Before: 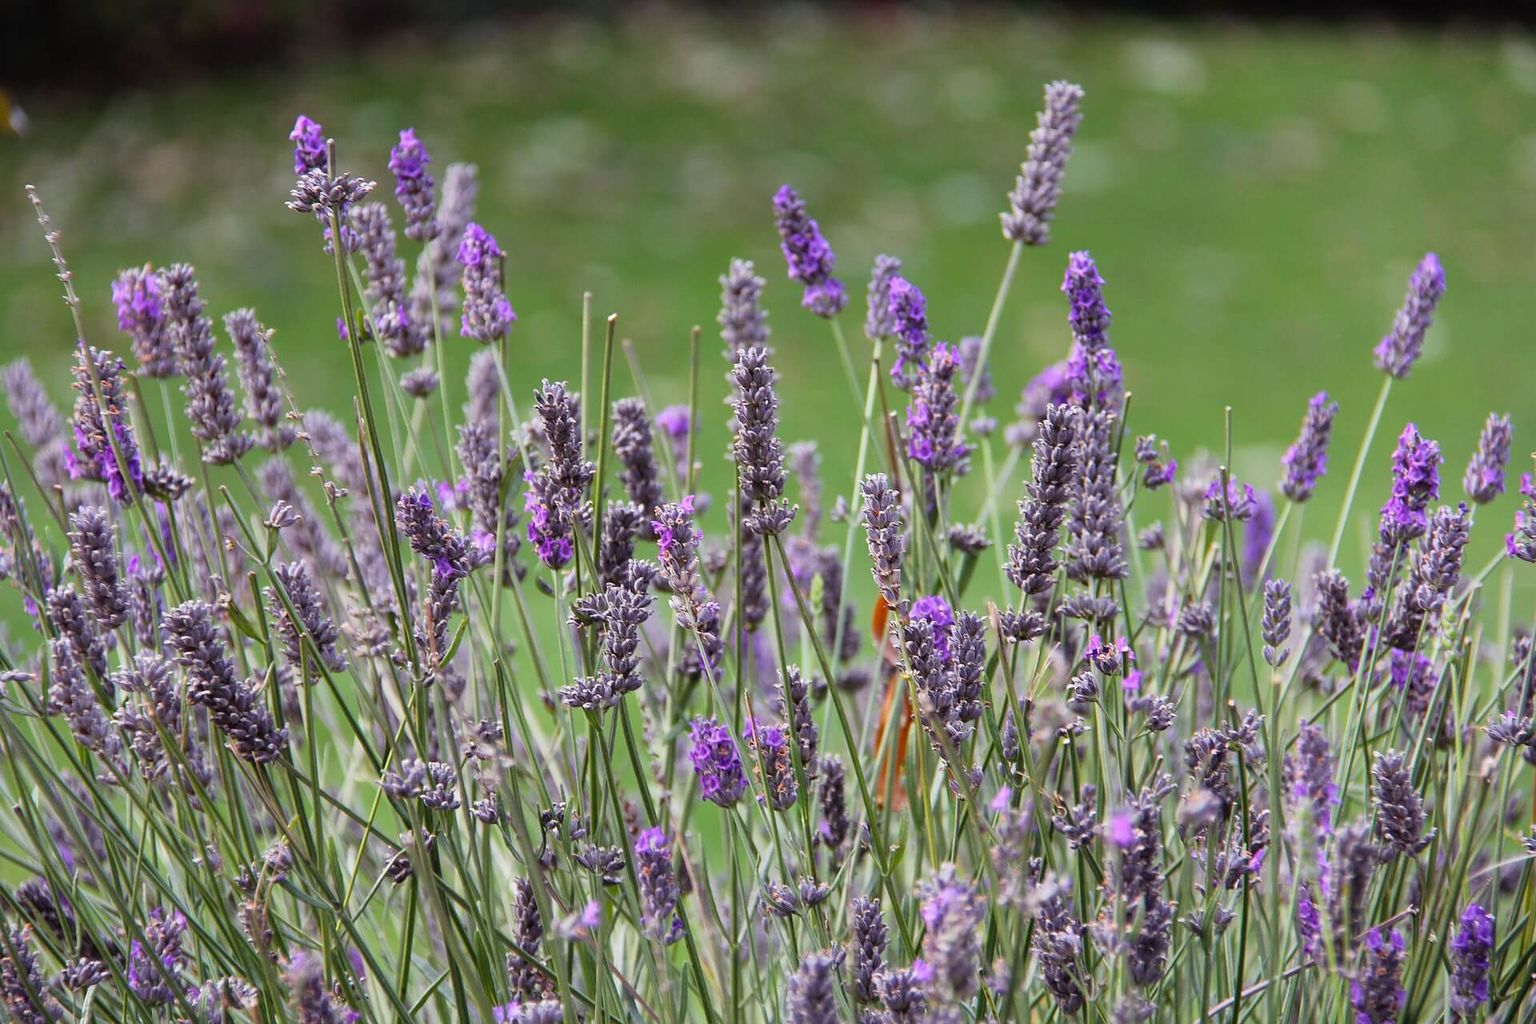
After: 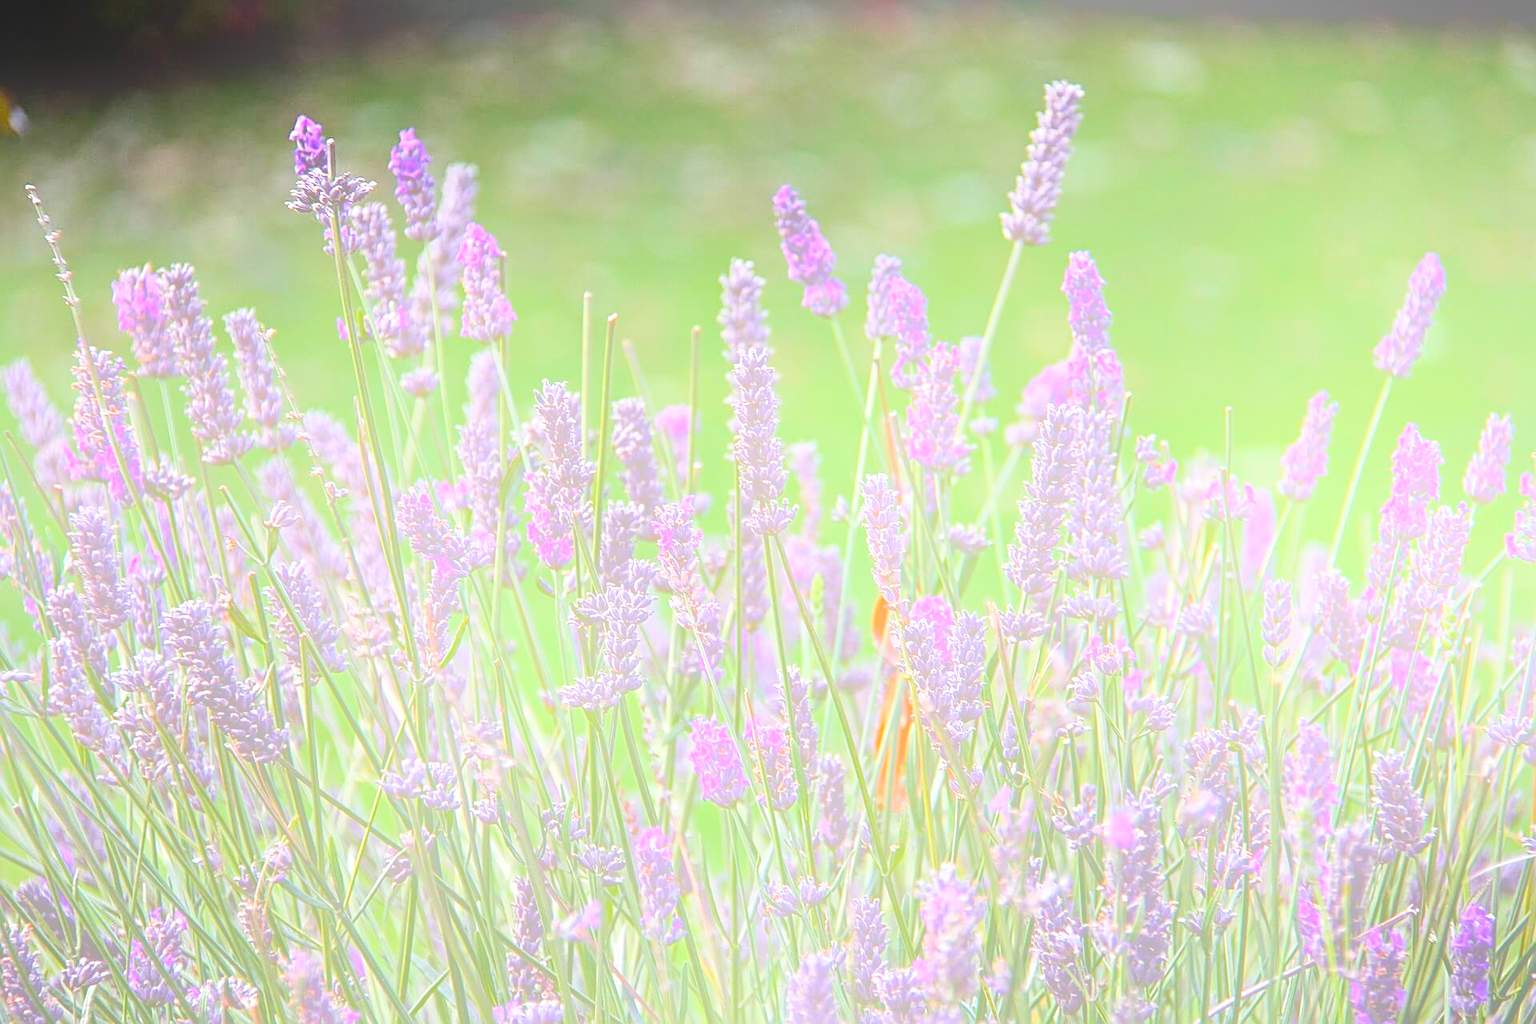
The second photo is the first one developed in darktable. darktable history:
tone equalizer: -8 EV -1.84 EV, -7 EV -1.16 EV, -6 EV -1.62 EV, smoothing diameter 25%, edges refinement/feathering 10, preserve details guided filter
contrast equalizer: octaves 7, y [[0.5, 0.542, 0.583, 0.625, 0.667, 0.708], [0.5 ×6], [0.5 ×6], [0 ×6], [0 ×6]]
shadows and highlights: shadows 30
haze removal: compatibility mode true, adaptive false
local contrast: mode bilateral grid, contrast 20, coarseness 50, detail 120%, midtone range 0.2
contrast brightness saturation: brightness -0.2, saturation 0.08
sharpen: on, module defaults
bloom: size 25%, threshold 5%, strength 90%
